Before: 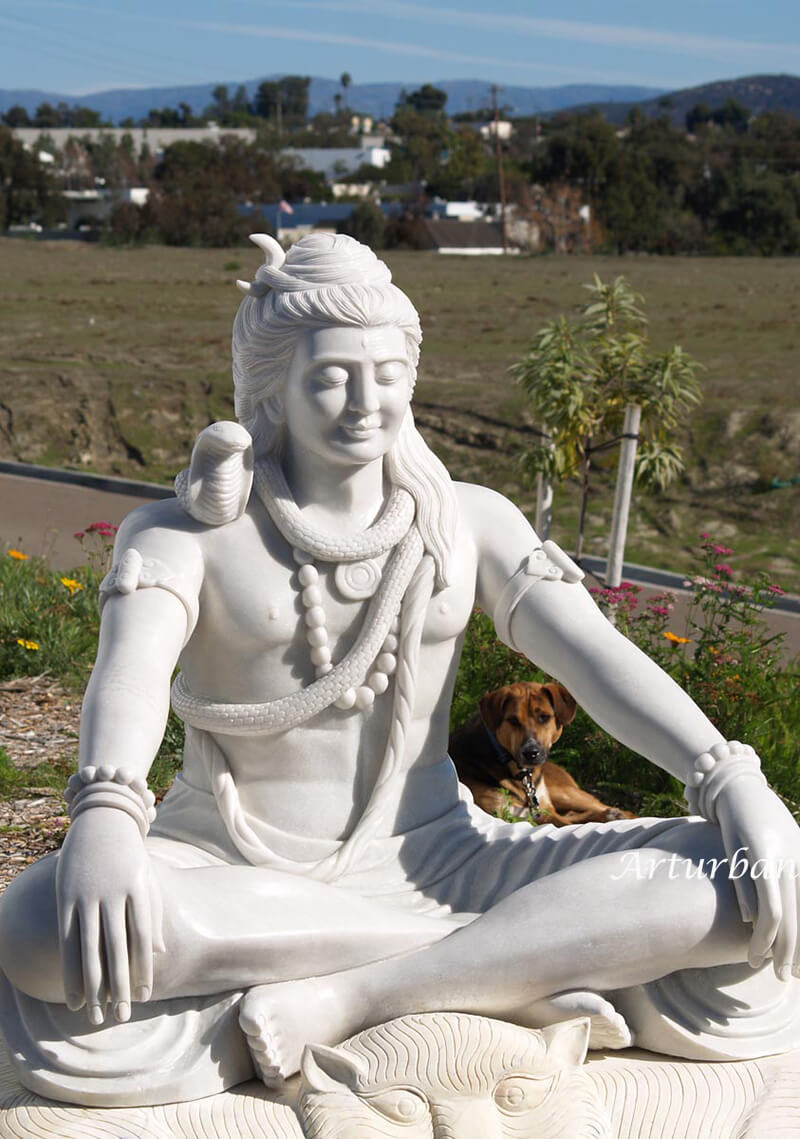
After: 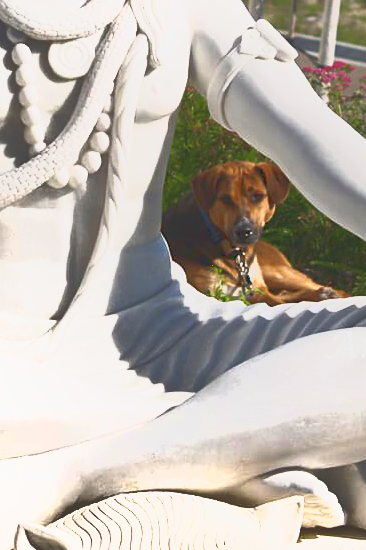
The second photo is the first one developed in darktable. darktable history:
sharpen: amount 0.2
crop: left 35.976%, top 45.819%, right 18.162%, bottom 5.807%
exposure: exposure 0.64 EV, compensate highlight preservation false
tone curve: curves: ch0 [(0, 0.081) (0.483, 0.453) (0.881, 0.992)]
shadows and highlights: shadows 43.71, white point adjustment -1.46, soften with gaussian
local contrast: detail 70%
